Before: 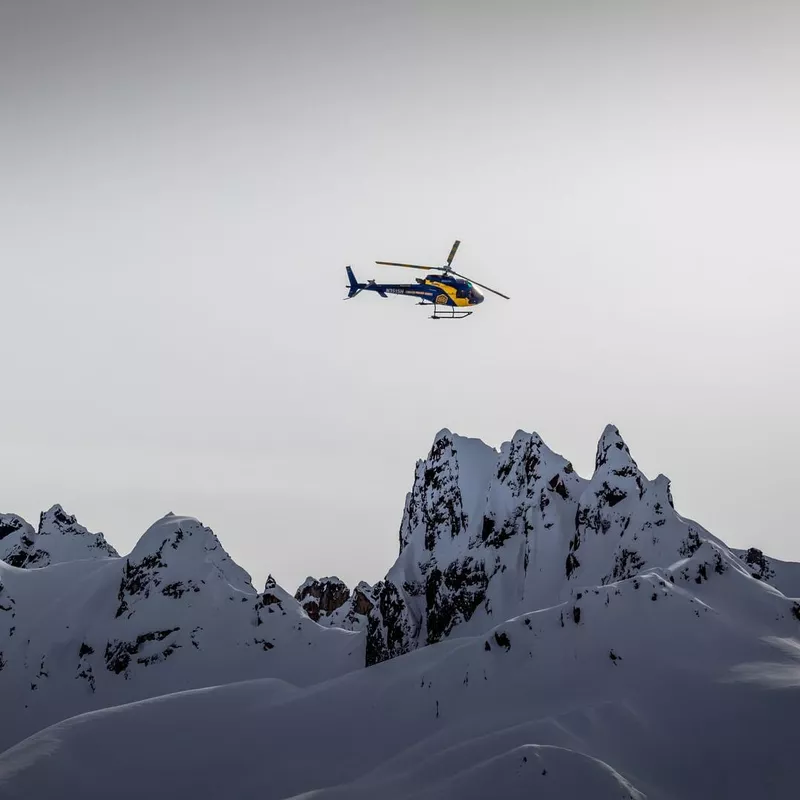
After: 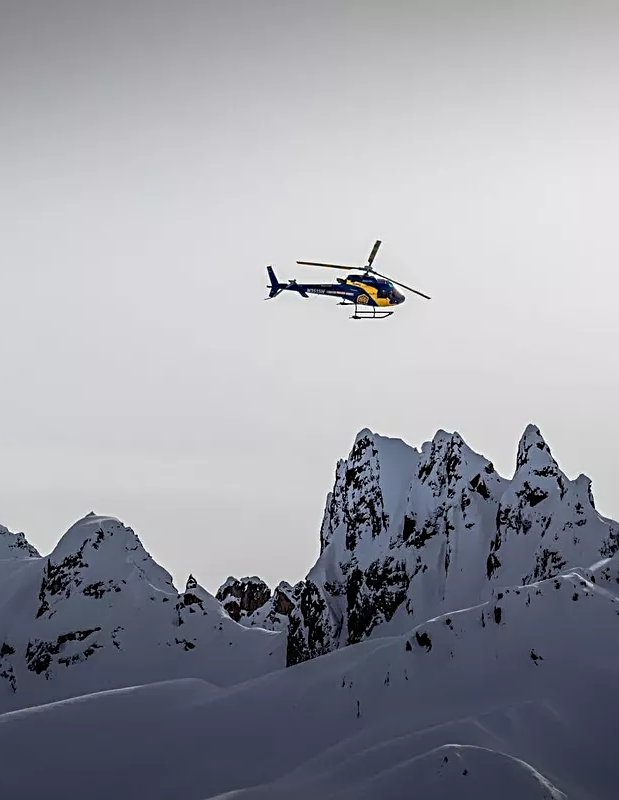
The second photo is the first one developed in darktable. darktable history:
white balance: emerald 1
sharpen: radius 2.767
crop: left 9.88%, right 12.664%
